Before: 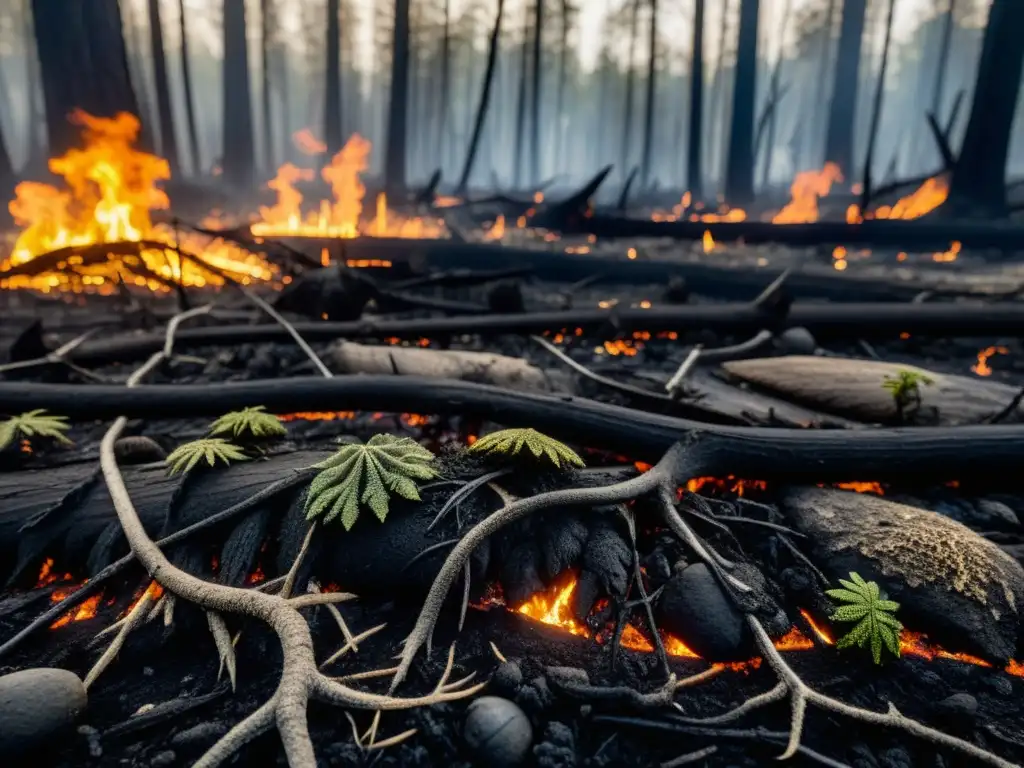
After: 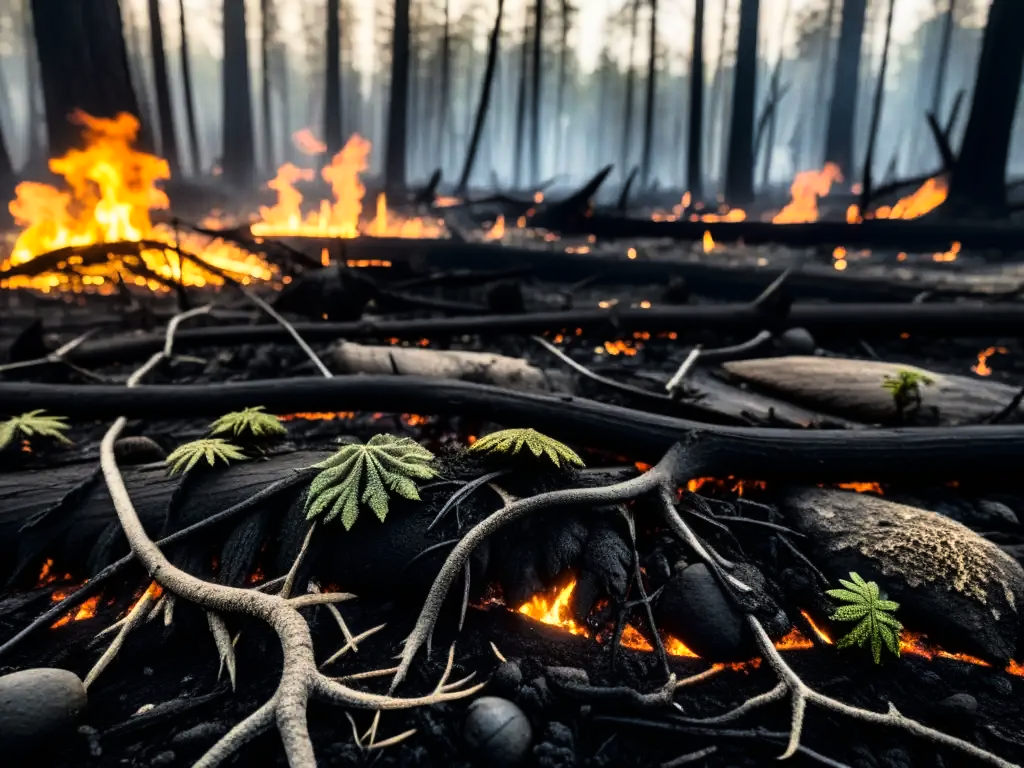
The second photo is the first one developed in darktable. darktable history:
tone curve: curves: ch0 [(0, 0) (0.139, 0.067) (0.319, 0.269) (0.498, 0.505) (0.725, 0.824) (0.864, 0.945) (0.985, 1)]; ch1 [(0, 0) (0.291, 0.197) (0.456, 0.426) (0.495, 0.488) (0.557, 0.578) (0.599, 0.644) (0.702, 0.786) (1, 1)]; ch2 [(0, 0) (0.125, 0.089) (0.353, 0.329) (0.447, 0.43) (0.557, 0.566) (0.63, 0.667) (1, 1)], color space Lab, linked channels
